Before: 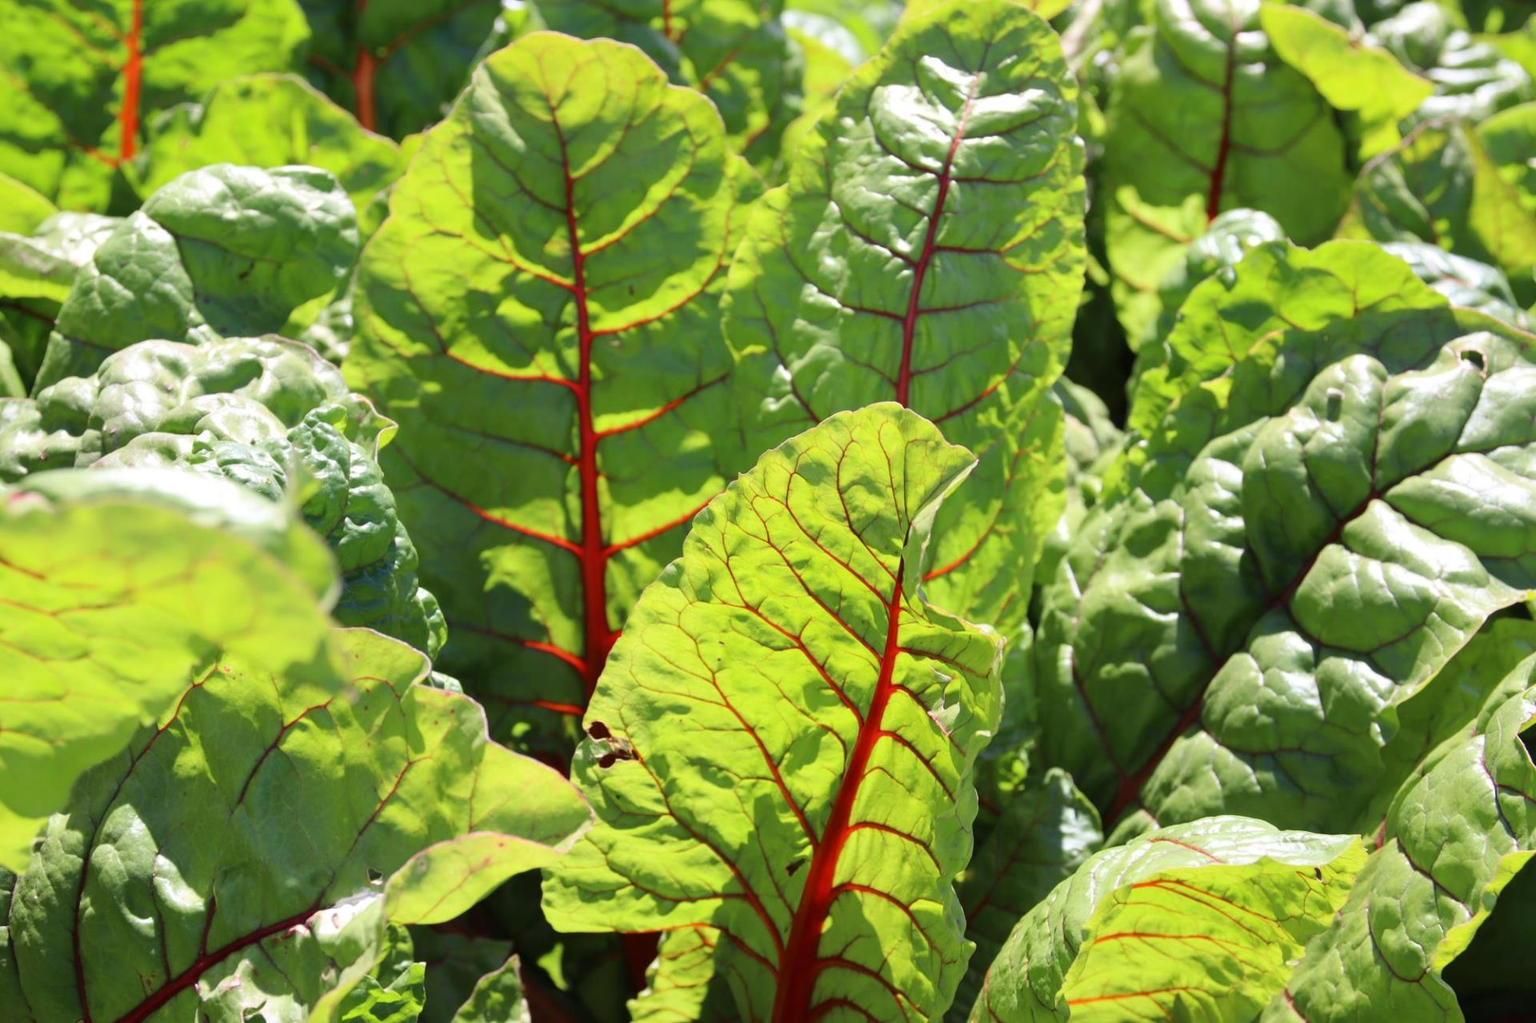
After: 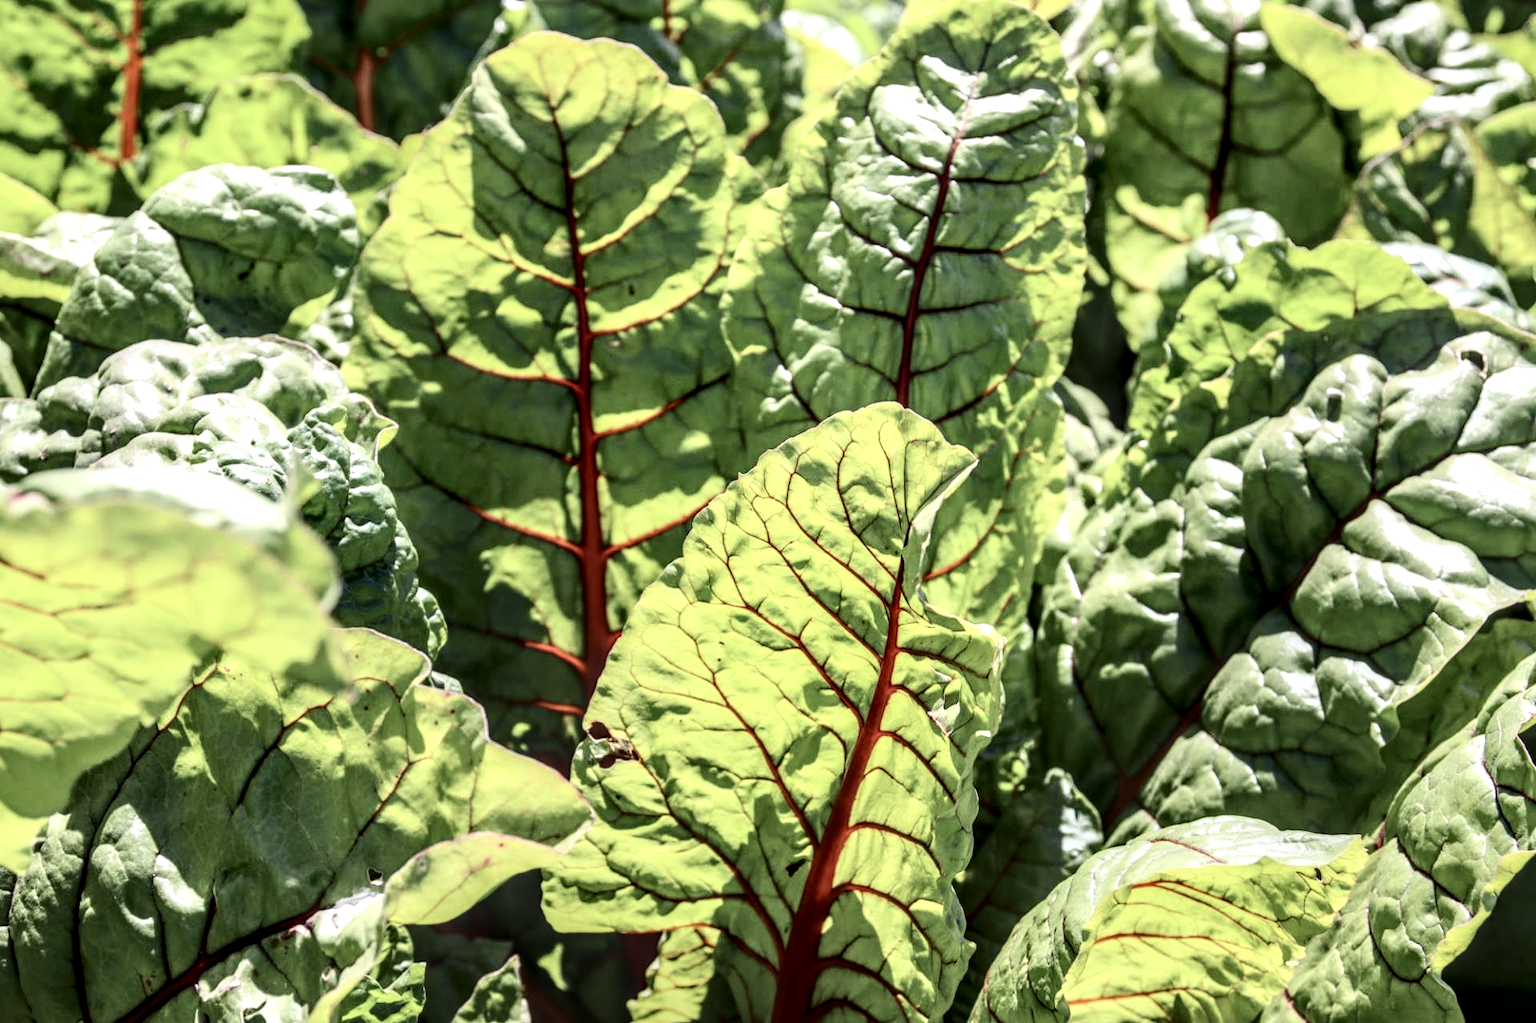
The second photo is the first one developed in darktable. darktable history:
local contrast: highlights 0%, shadows 0%, detail 182%
contrast brightness saturation: contrast 0.25, saturation -0.31
